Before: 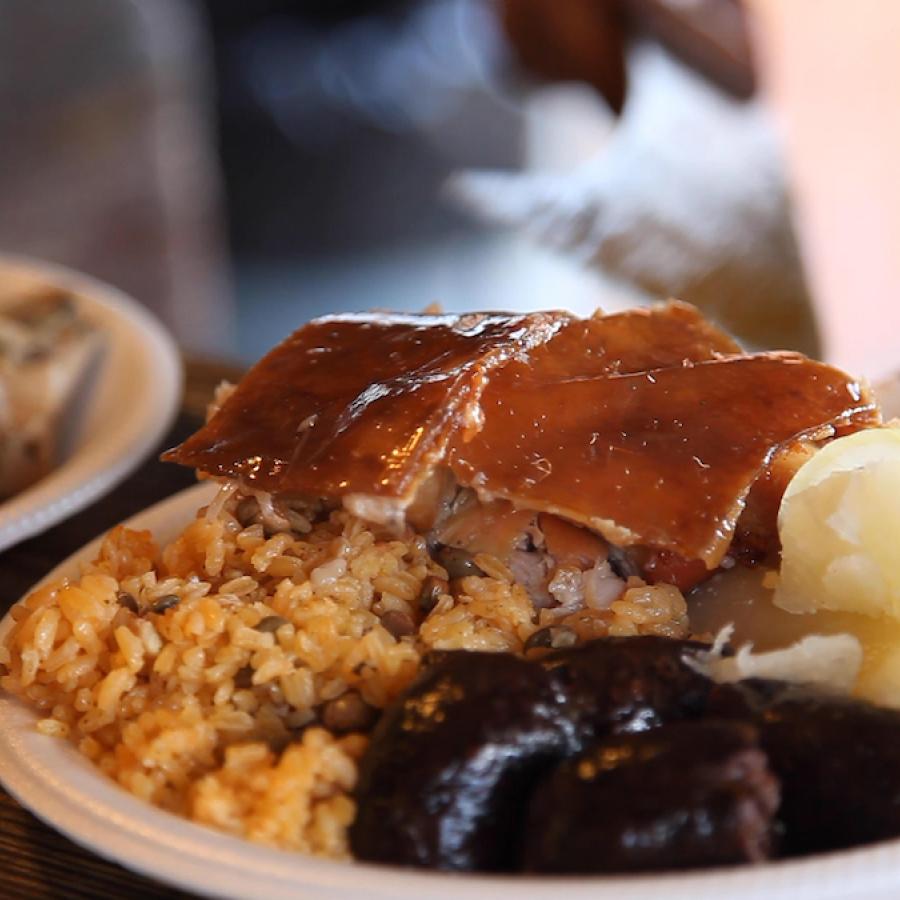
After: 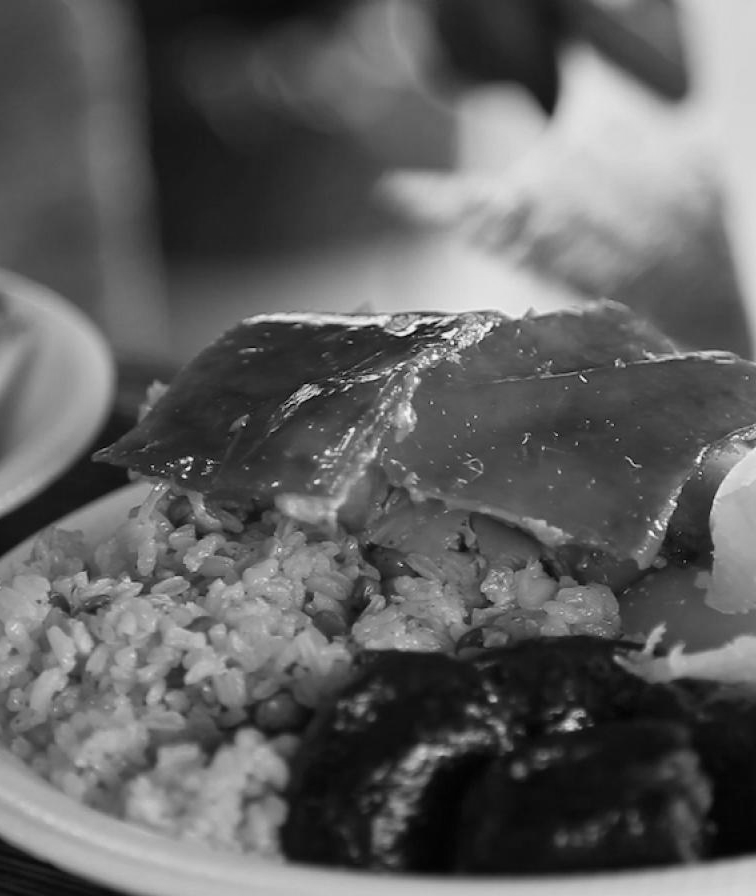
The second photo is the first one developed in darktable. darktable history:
tone equalizer: -8 EV -0.002 EV, -7 EV 0.005 EV, -6 EV -0.009 EV, -5 EV 0.011 EV, -4 EV -0.012 EV, -3 EV 0.007 EV, -2 EV -0.062 EV, -1 EV -0.293 EV, +0 EV -0.582 EV, smoothing diameter 2%, edges refinement/feathering 20, mask exposure compensation -1.57 EV, filter diffusion 5
monochrome: on, module defaults
crop: left 7.598%, right 7.873%
